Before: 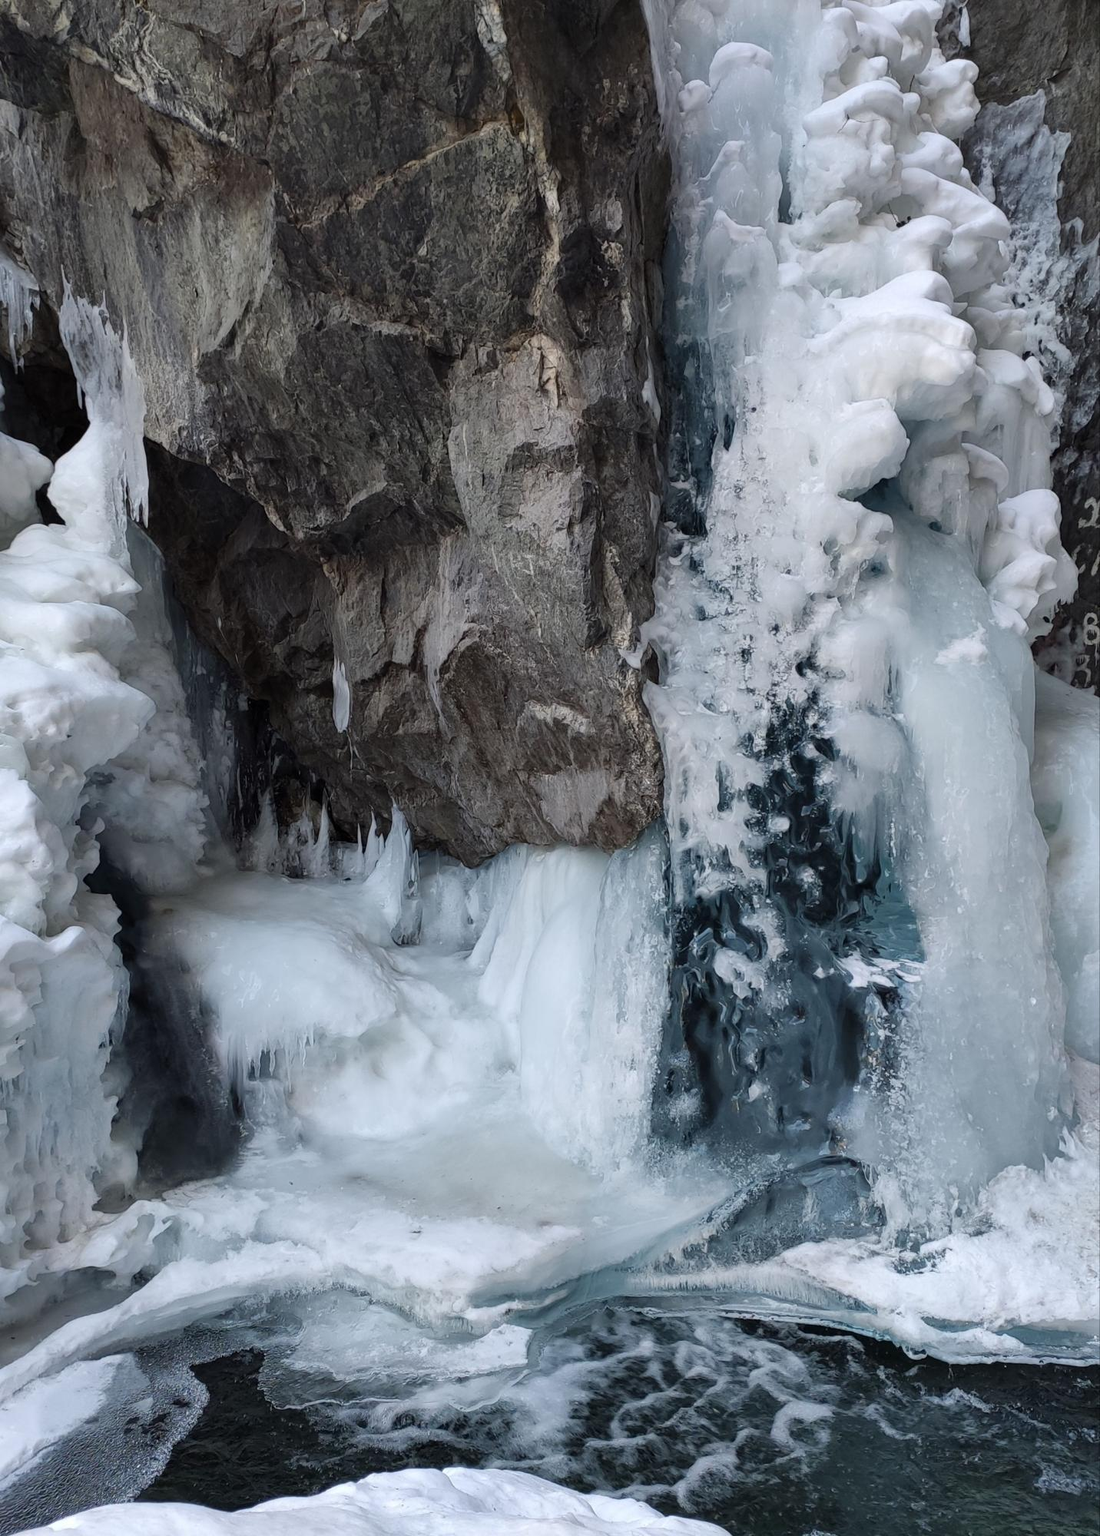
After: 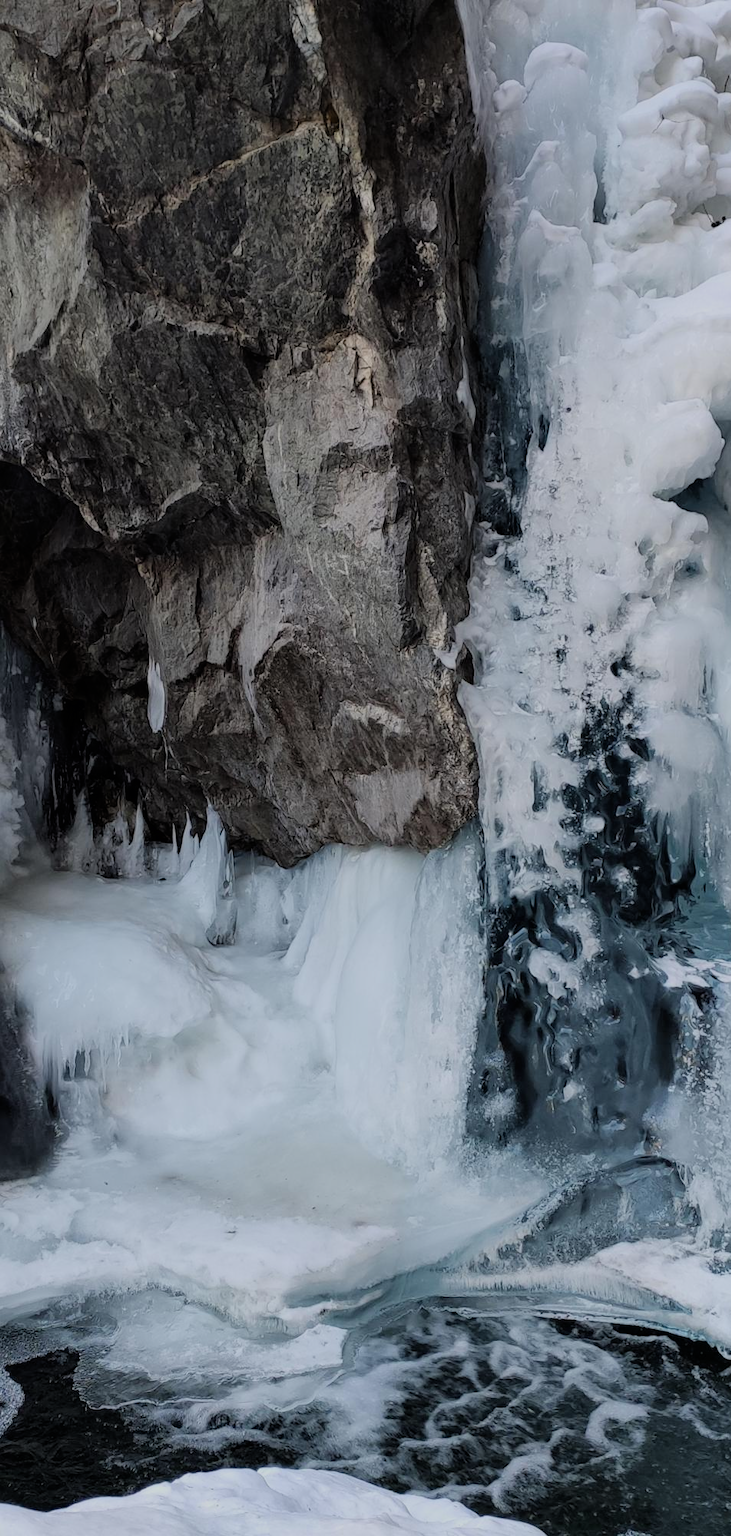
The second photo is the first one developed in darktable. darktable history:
tone equalizer: on, module defaults
crop: left 16.899%, right 16.556%
filmic rgb: black relative exposure -7.65 EV, white relative exposure 4.56 EV, hardness 3.61, color science v6 (2022)
